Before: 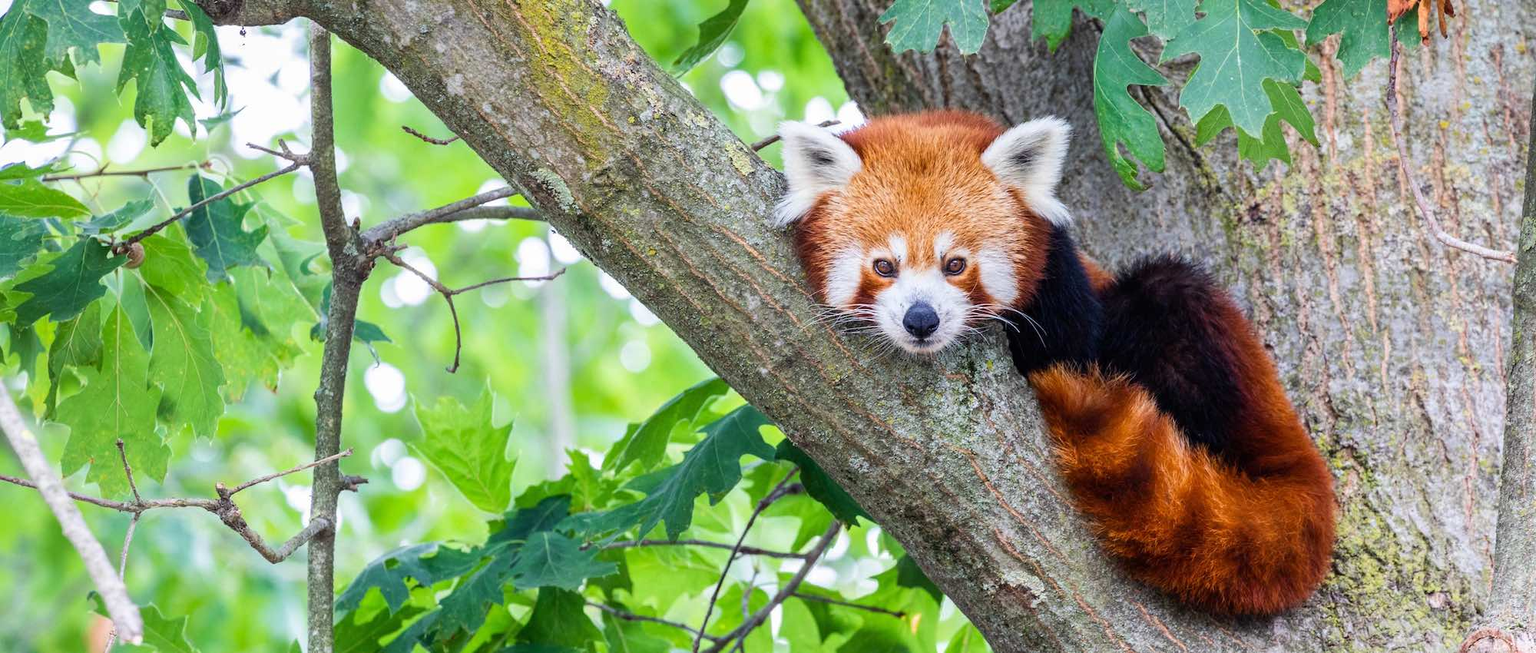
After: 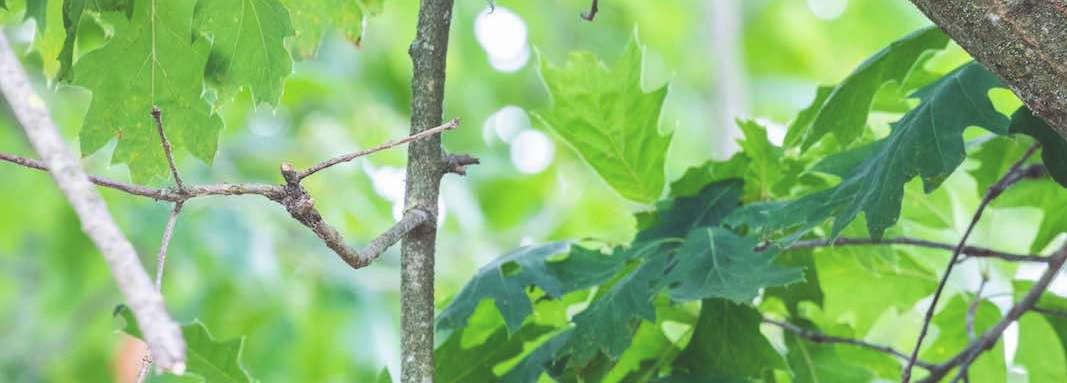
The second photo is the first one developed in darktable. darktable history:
crop and rotate: top 54.778%, right 46.61%, bottom 0.159%
exposure: black level correction -0.028, compensate highlight preservation false
